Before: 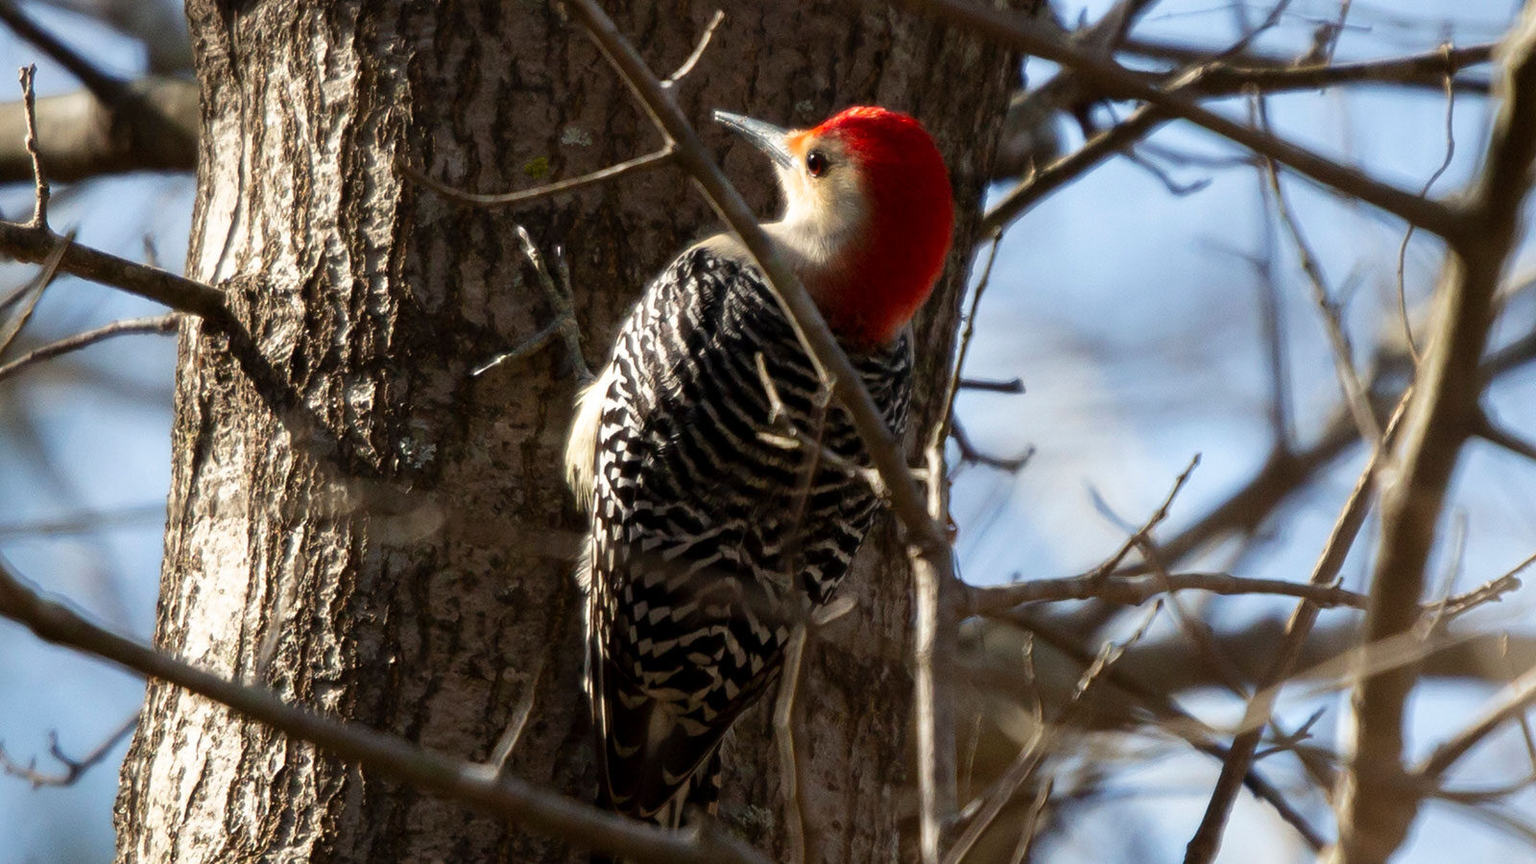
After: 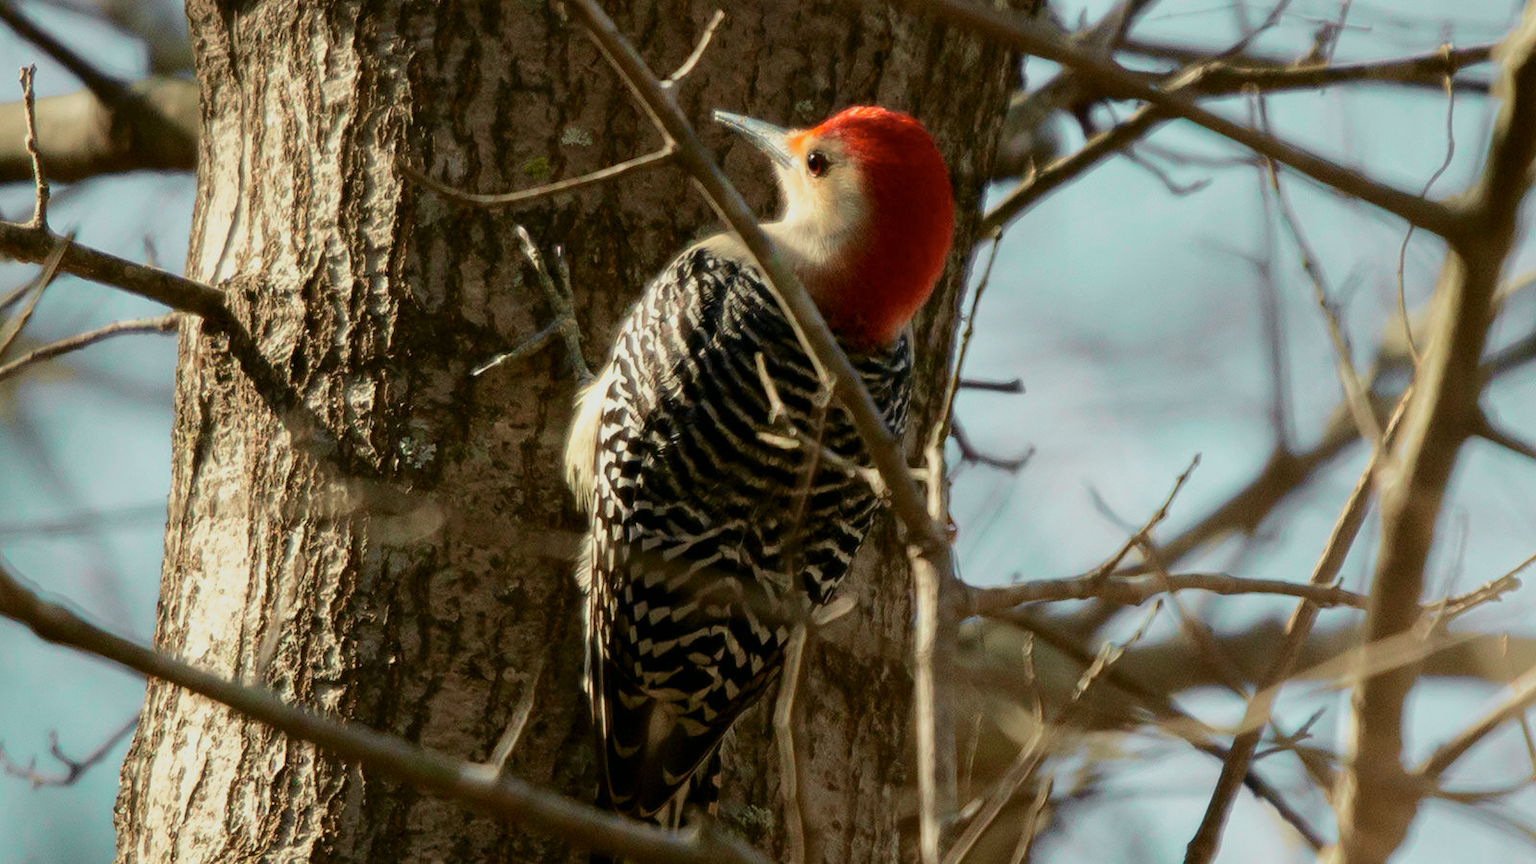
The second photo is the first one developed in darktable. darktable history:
tone curve: curves: ch0 [(0, 0) (0.402, 0.473) (0.673, 0.68) (0.899, 0.832) (0.999, 0.903)]; ch1 [(0, 0) (0.379, 0.262) (0.464, 0.425) (0.498, 0.49) (0.507, 0.5) (0.53, 0.532) (0.582, 0.583) (0.68, 0.672) (0.791, 0.748) (1, 0.896)]; ch2 [(0, 0) (0.199, 0.414) (0.438, 0.49) (0.496, 0.501) (0.515, 0.546) (0.577, 0.605) (0.632, 0.649) (0.717, 0.727) (0.845, 0.855) (0.998, 0.977)], color space Lab, independent channels, preserve colors none
